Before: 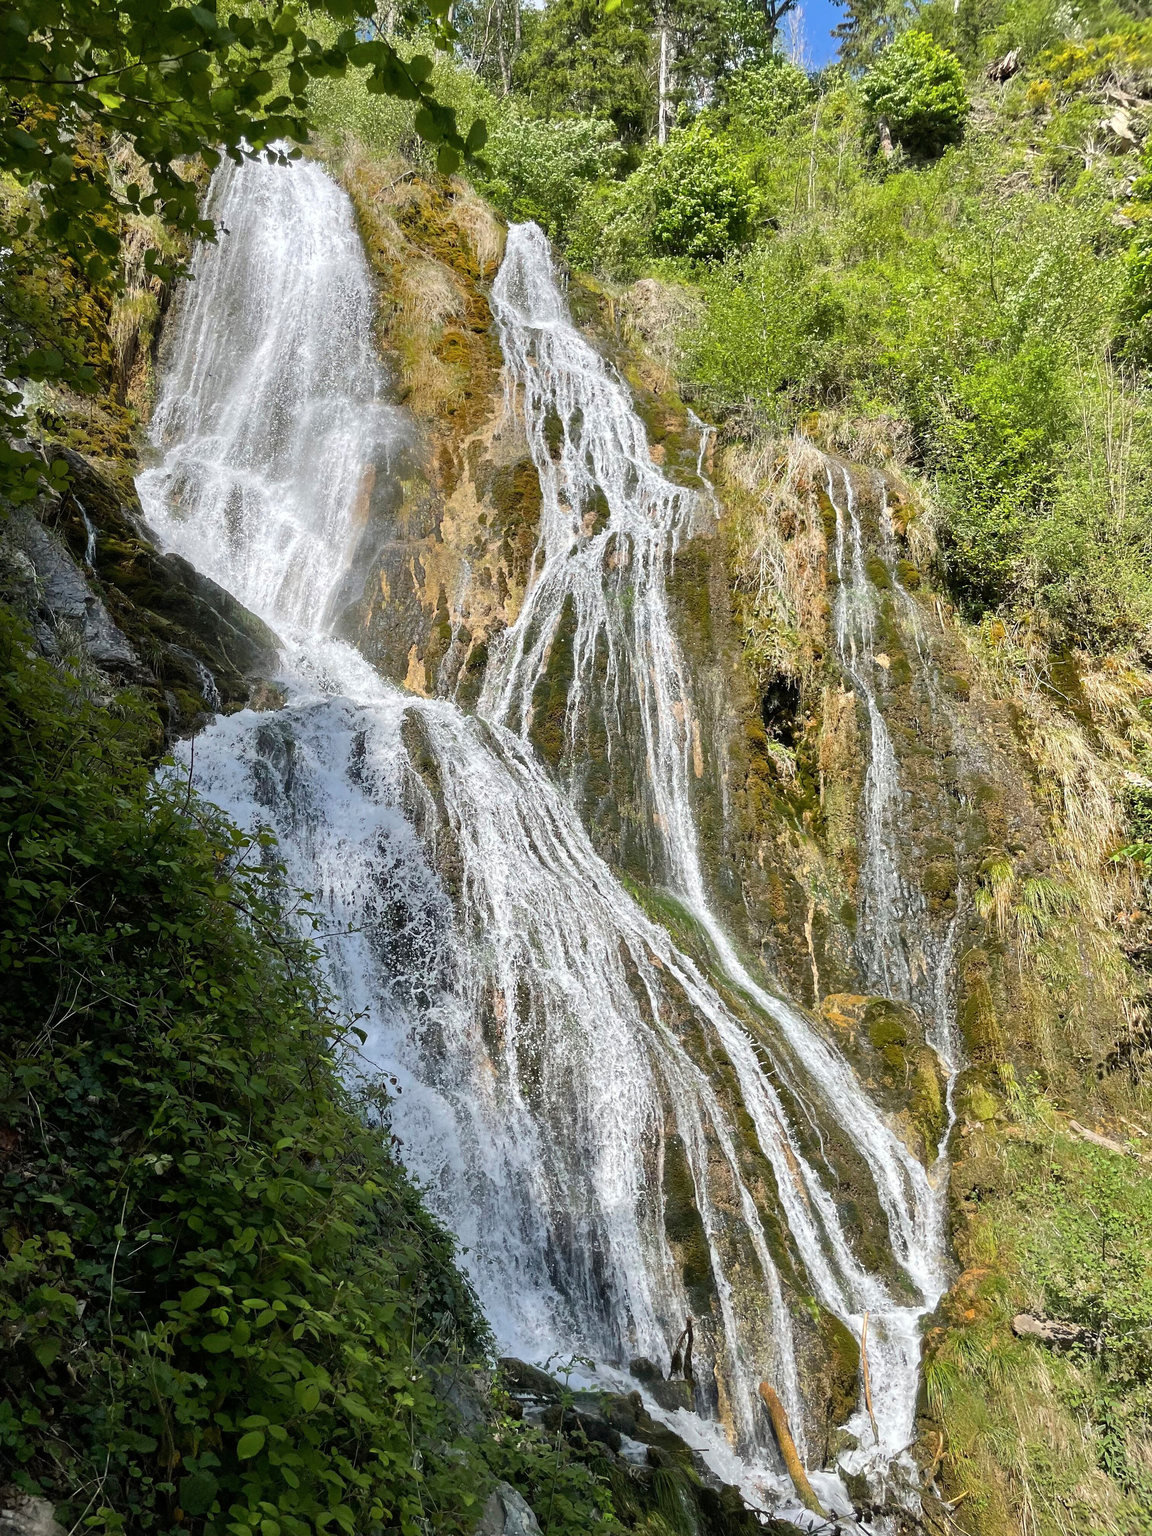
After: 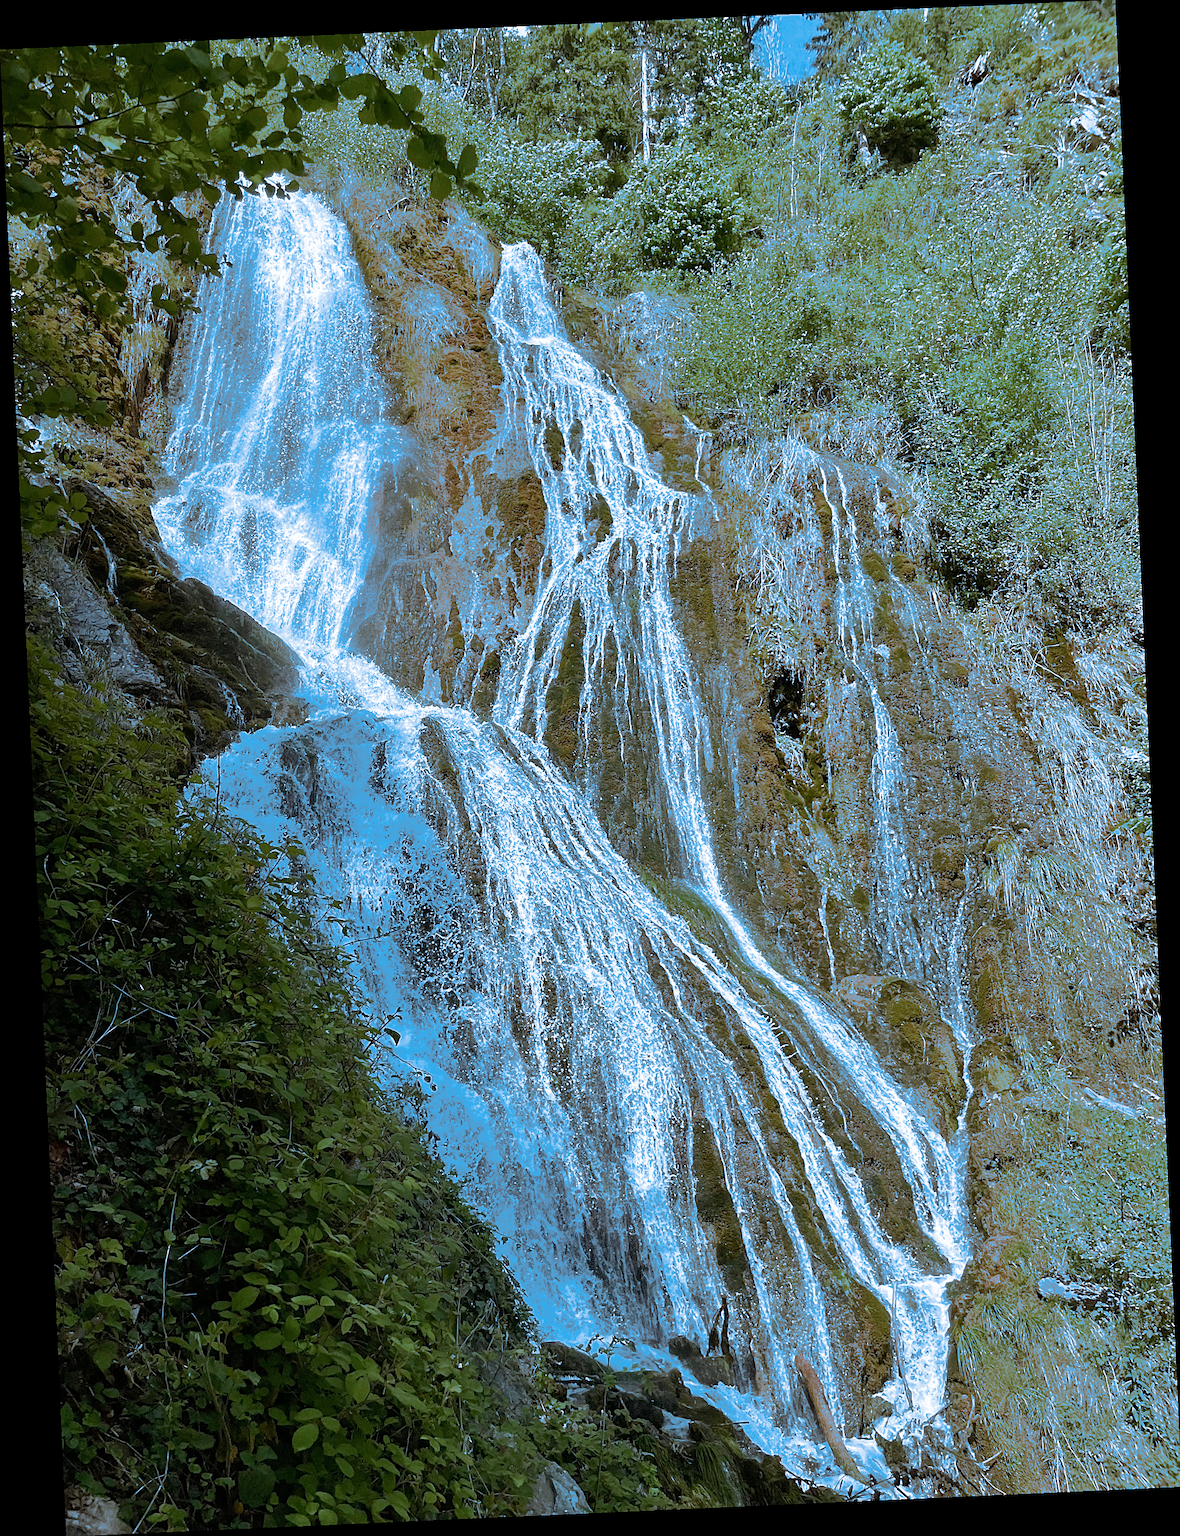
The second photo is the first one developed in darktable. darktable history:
split-toning: shadows › hue 220°, shadows › saturation 0.64, highlights › hue 220°, highlights › saturation 0.64, balance 0, compress 5.22%
rotate and perspective: rotation -2.56°, automatic cropping off
sharpen: on, module defaults
